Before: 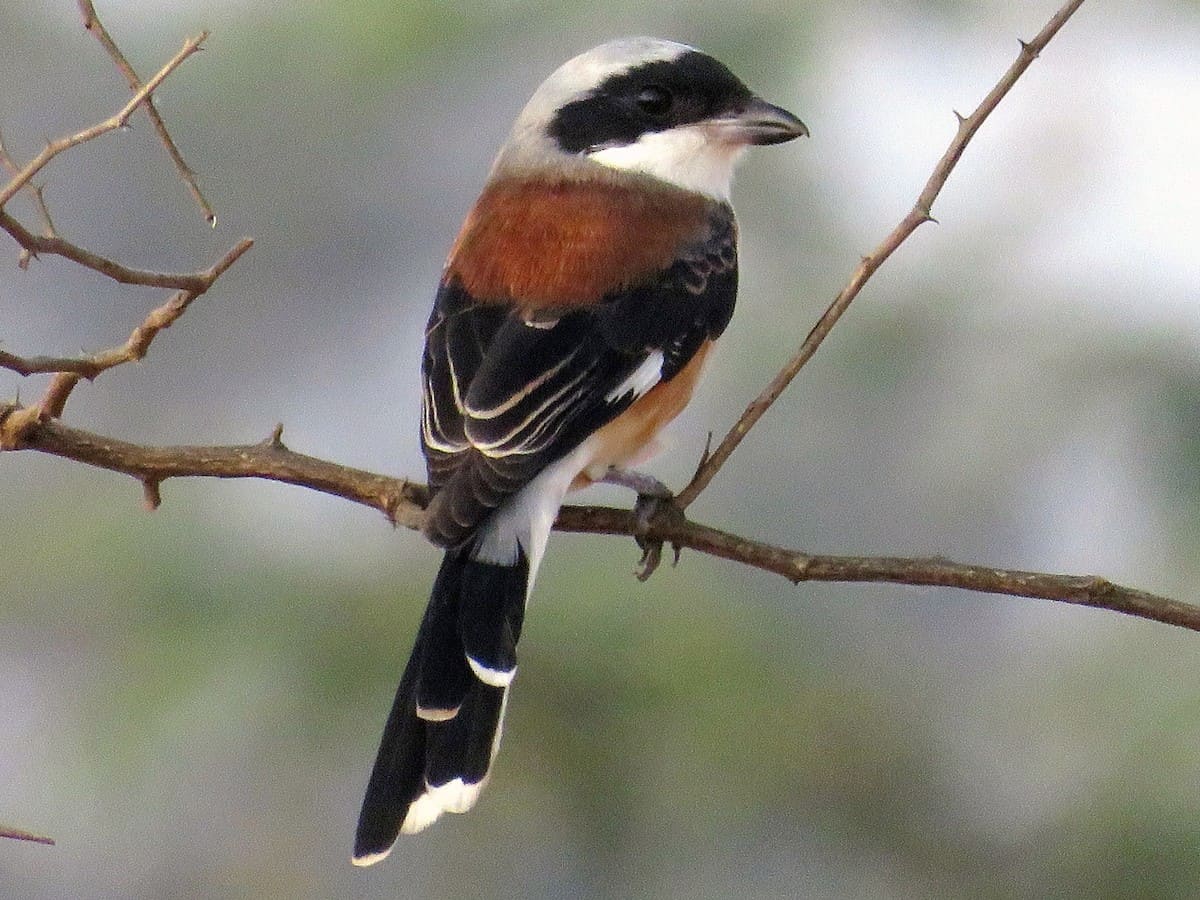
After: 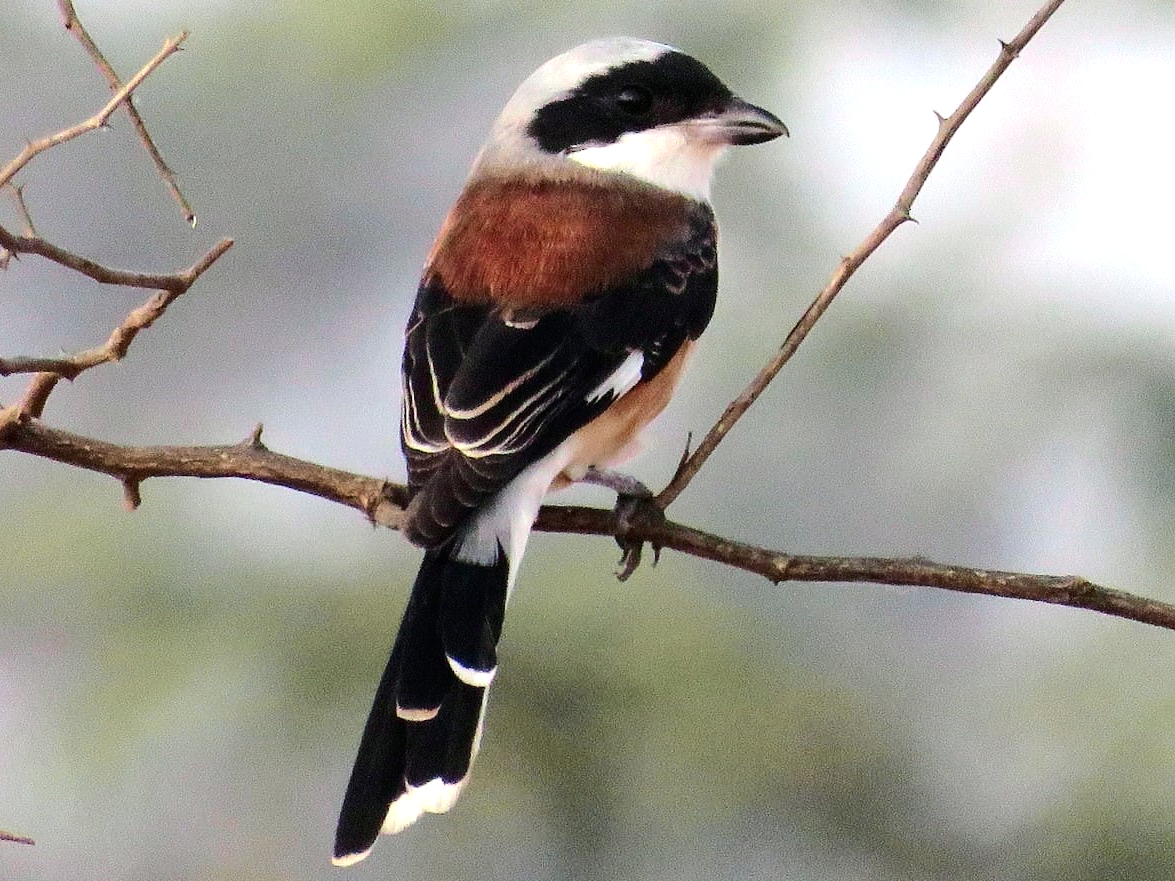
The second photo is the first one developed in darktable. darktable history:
crop: left 1.743%, right 0.268%, bottom 2.011%
tone equalizer: -8 EV -0.417 EV, -7 EV -0.389 EV, -6 EV -0.333 EV, -5 EV -0.222 EV, -3 EV 0.222 EV, -2 EV 0.333 EV, -1 EV 0.389 EV, +0 EV 0.417 EV, edges refinement/feathering 500, mask exposure compensation -1.57 EV, preserve details no
tone curve: curves: ch0 [(0, 0) (0.105, 0.068) (0.181, 0.14) (0.28, 0.259) (0.384, 0.404) (0.485, 0.531) (0.638, 0.681) (0.87, 0.883) (1, 0.977)]; ch1 [(0, 0) (0.161, 0.092) (0.35, 0.33) (0.379, 0.401) (0.456, 0.469) (0.501, 0.499) (0.516, 0.524) (0.562, 0.569) (0.635, 0.646) (1, 1)]; ch2 [(0, 0) (0.371, 0.362) (0.437, 0.437) (0.5, 0.5) (0.53, 0.524) (0.56, 0.561) (0.622, 0.606) (1, 1)], color space Lab, independent channels, preserve colors none
